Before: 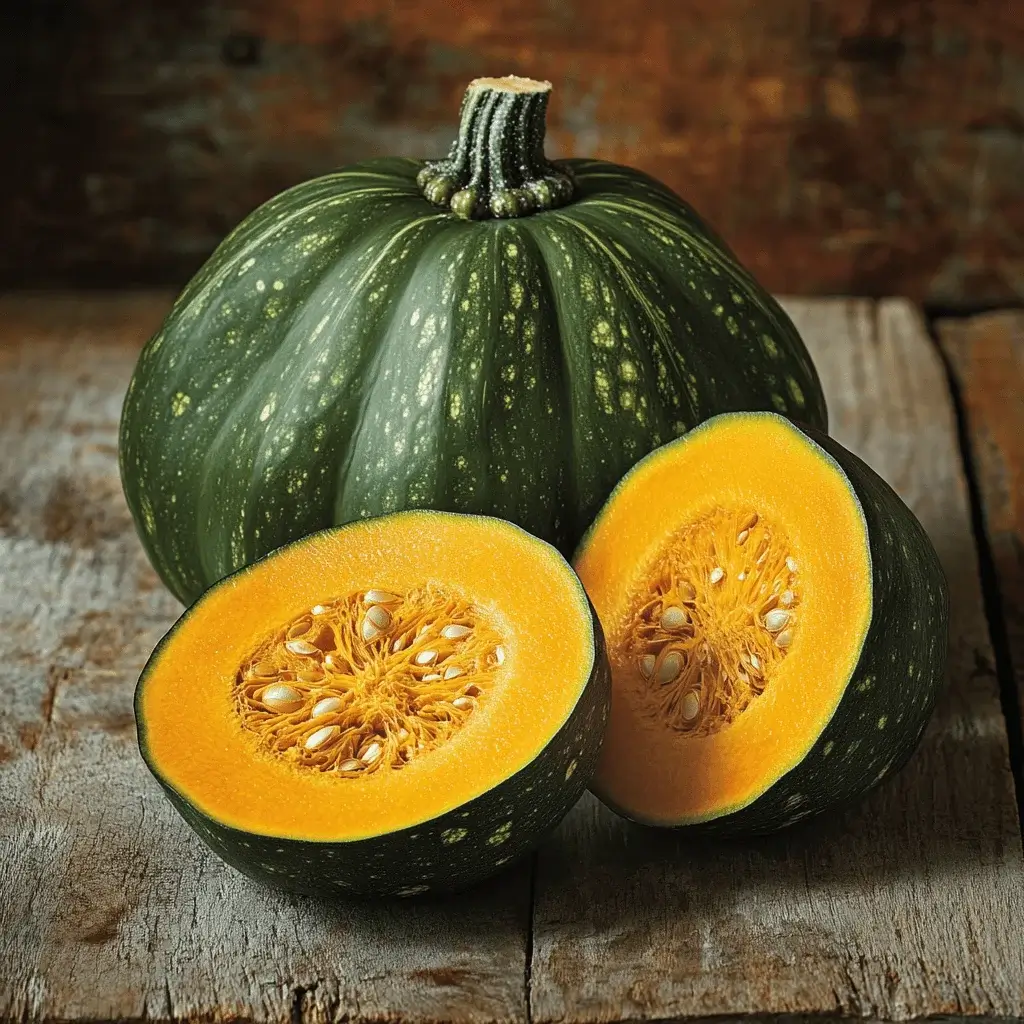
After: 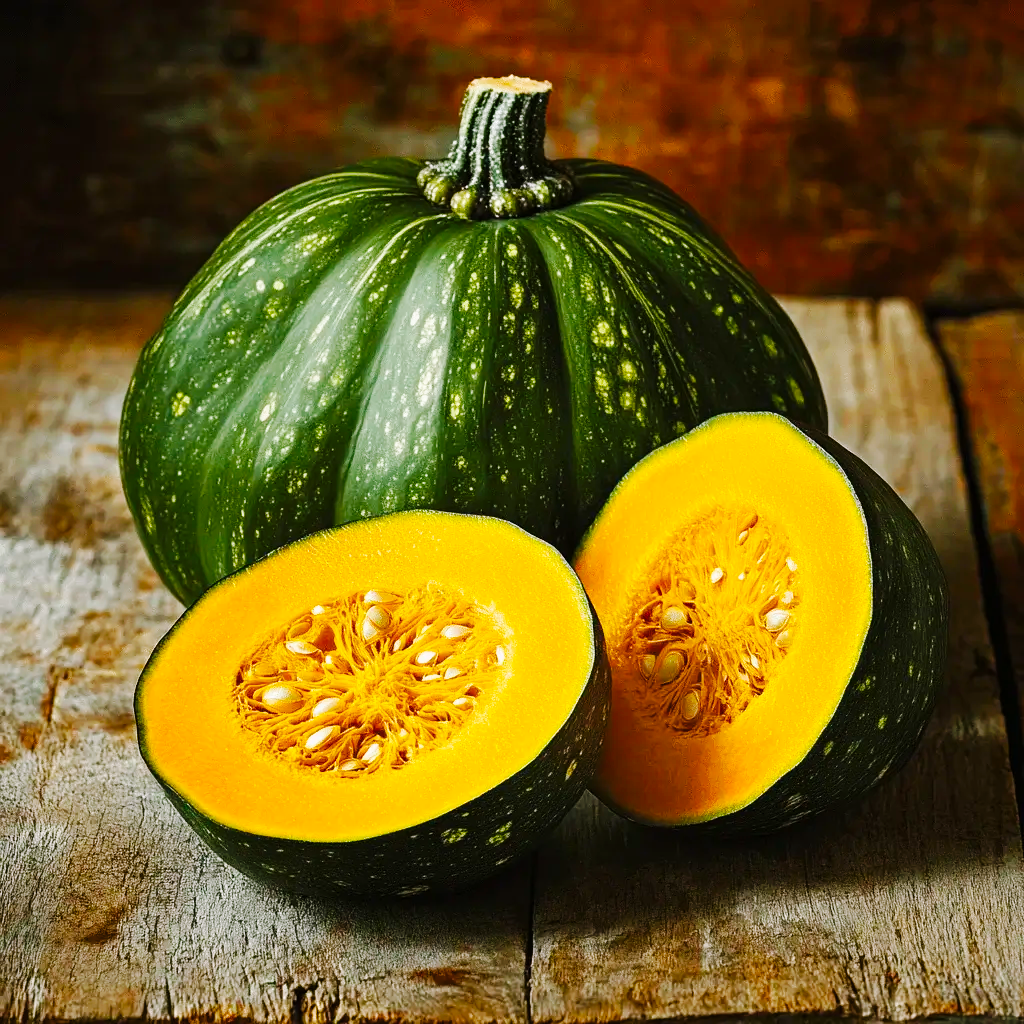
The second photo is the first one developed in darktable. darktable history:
base curve: curves: ch0 [(0, 0) (0.032, 0.025) (0.121, 0.166) (0.206, 0.329) (0.605, 0.79) (1, 1)], preserve colors none
color balance rgb: highlights gain › chroma 2.077%, highlights gain › hue 291.71°, linear chroma grading › shadows 31.553%, linear chroma grading › global chroma -2.043%, linear chroma grading › mid-tones 4.418%, perceptual saturation grading › global saturation 30.672%
